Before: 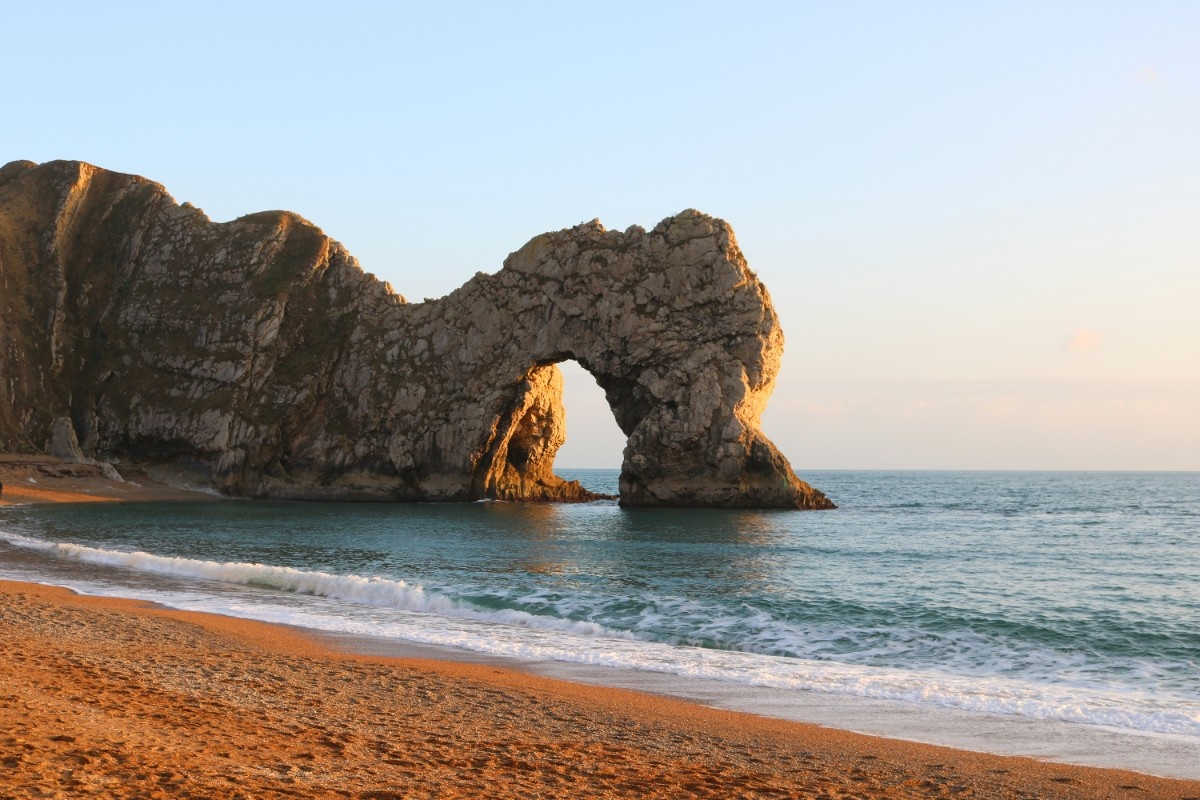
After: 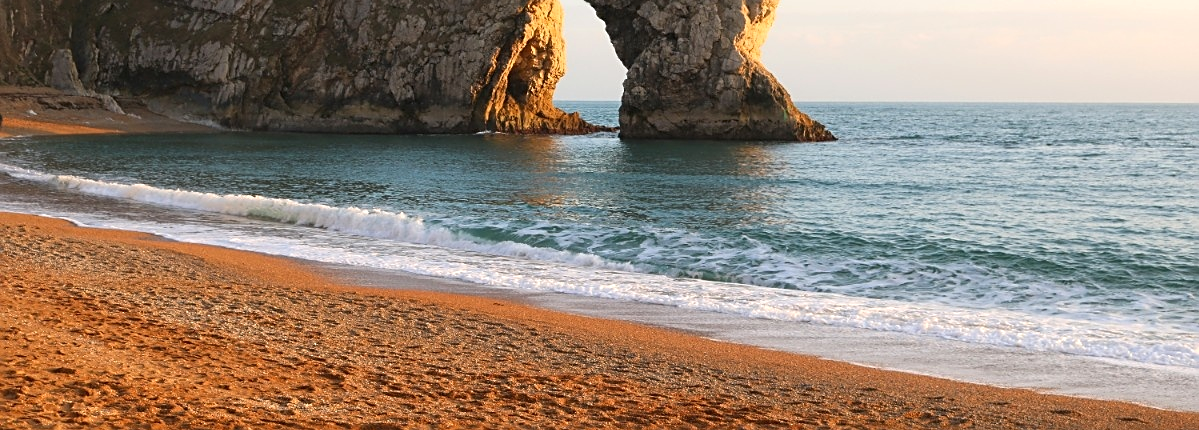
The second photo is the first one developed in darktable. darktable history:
sharpen: on, module defaults
crop and rotate: top 46.237%
exposure: exposure 0.2 EV, compensate highlight preservation false
